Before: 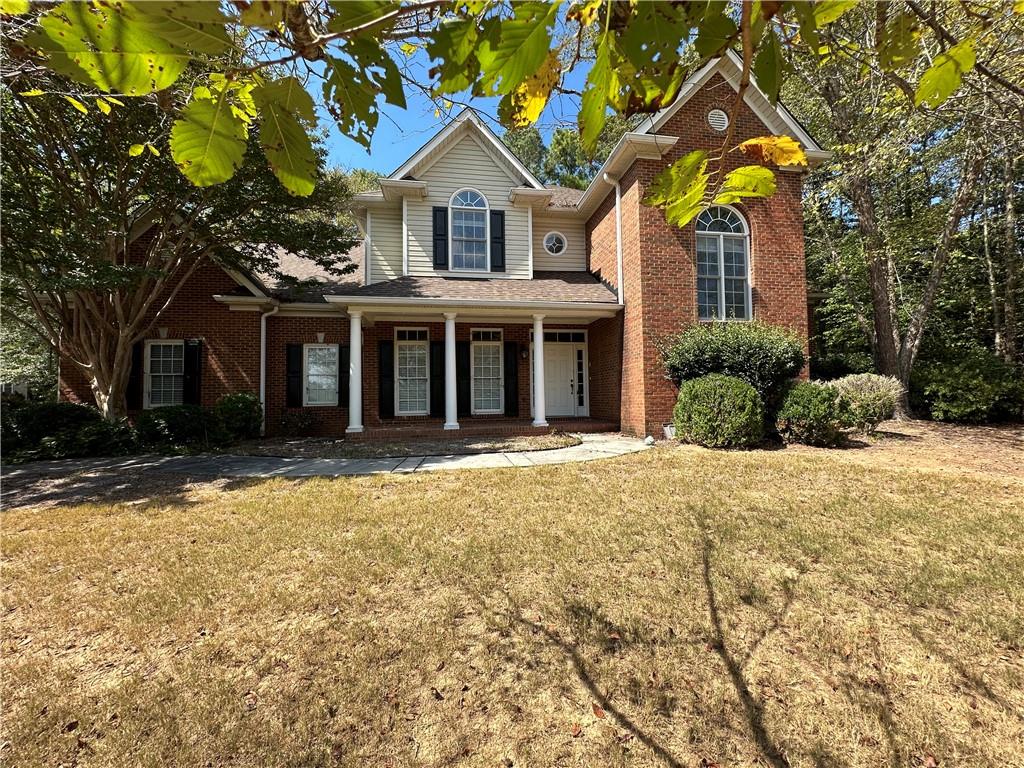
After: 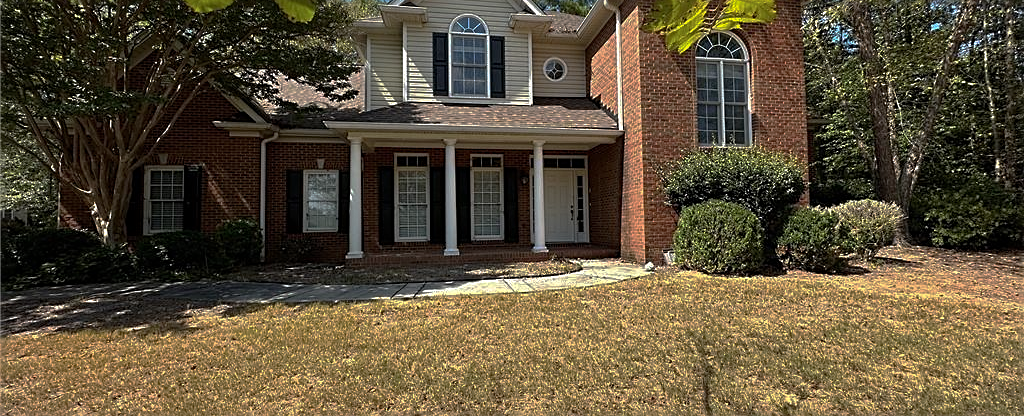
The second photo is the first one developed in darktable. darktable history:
base curve: curves: ch0 [(0, 0) (0.826, 0.587) (1, 1)], preserve colors none
sharpen: on, module defaults
vignetting: fall-off start 88.92%, fall-off radius 43.47%, brightness -0.18, saturation -0.301, width/height ratio 1.164, dithering 16-bit output
crop and rotate: top 22.742%, bottom 22.992%
